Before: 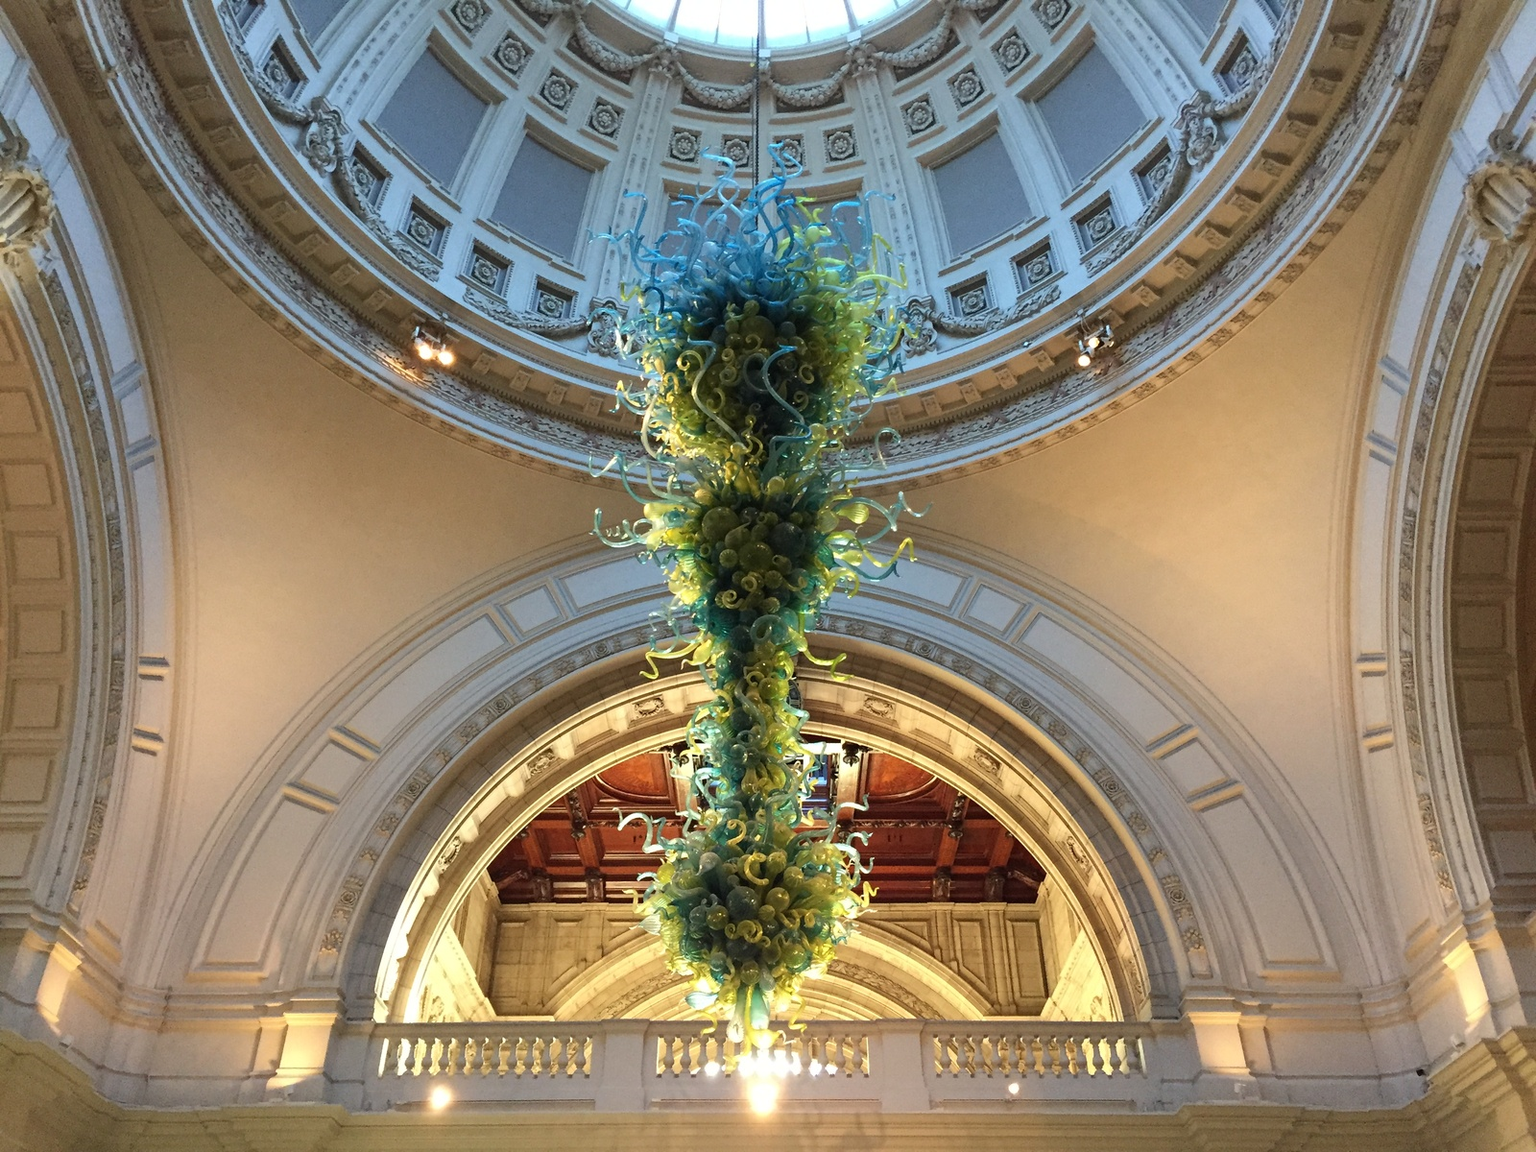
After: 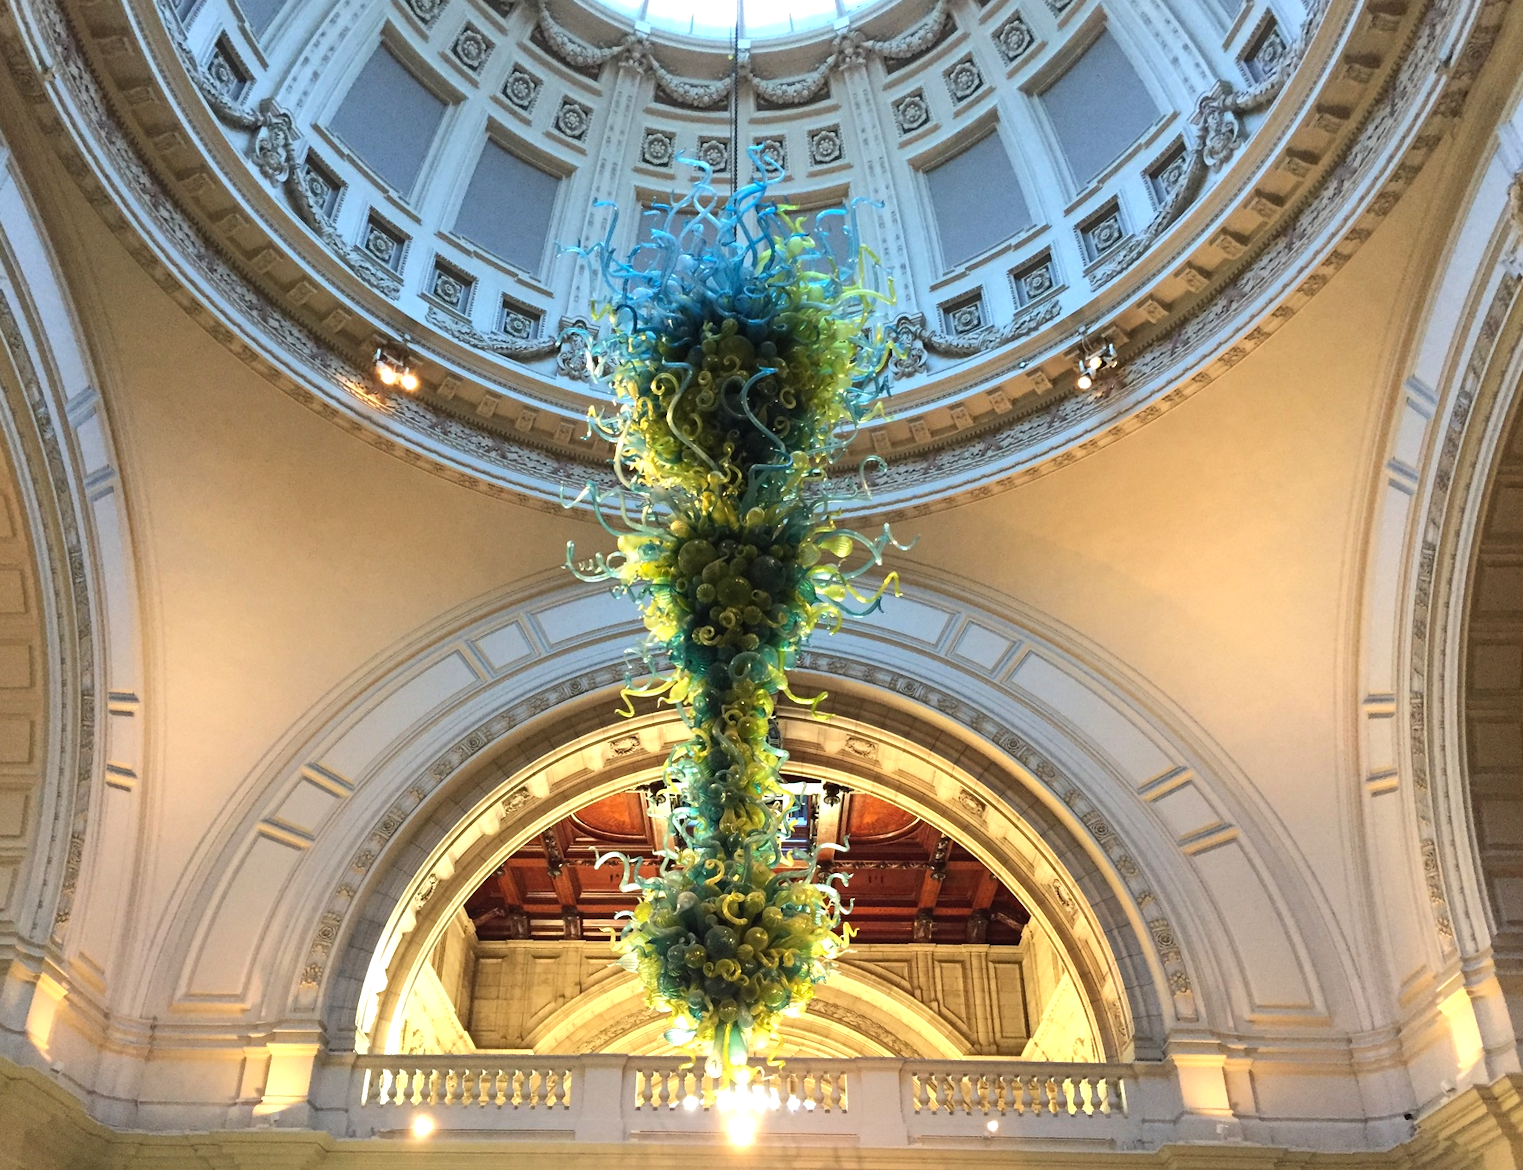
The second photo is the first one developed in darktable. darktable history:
tone equalizer: -8 EV -0.417 EV, -7 EV -0.389 EV, -6 EV -0.333 EV, -5 EV -0.222 EV, -3 EV 0.222 EV, -2 EV 0.333 EV, -1 EV 0.389 EV, +0 EV 0.417 EV, edges refinement/feathering 500, mask exposure compensation -1.57 EV, preserve details no
rotate and perspective: rotation 0.074°, lens shift (vertical) 0.096, lens shift (horizontal) -0.041, crop left 0.043, crop right 0.952, crop top 0.024, crop bottom 0.979
contrast brightness saturation: contrast 0.03, brightness 0.06, saturation 0.13
